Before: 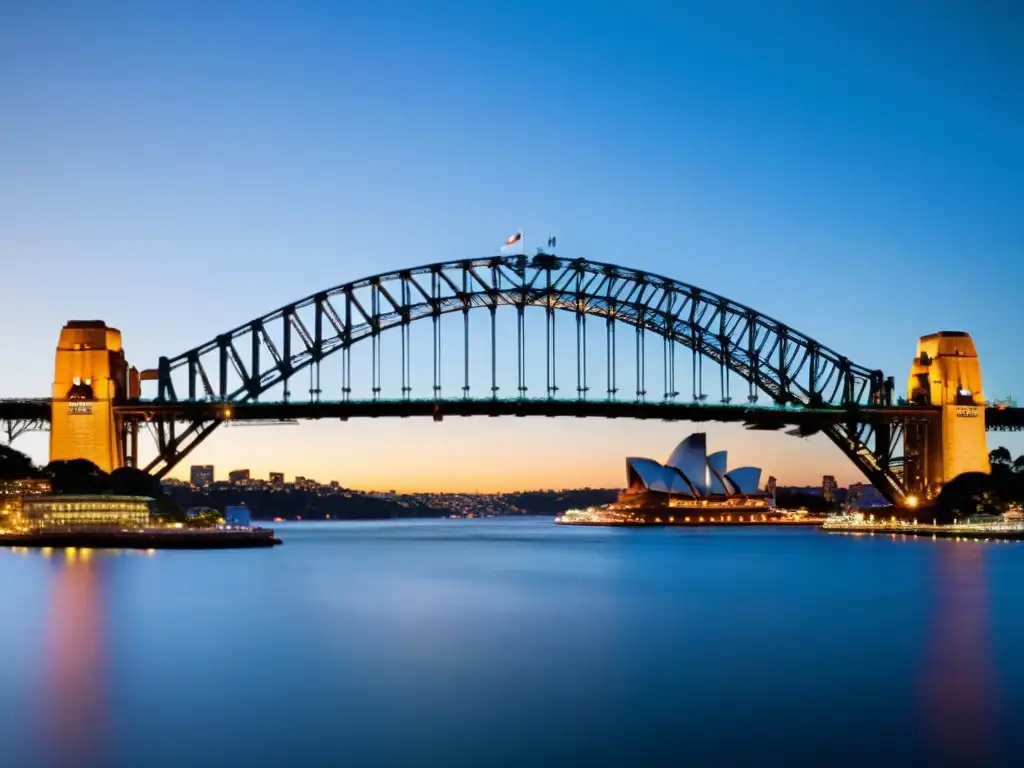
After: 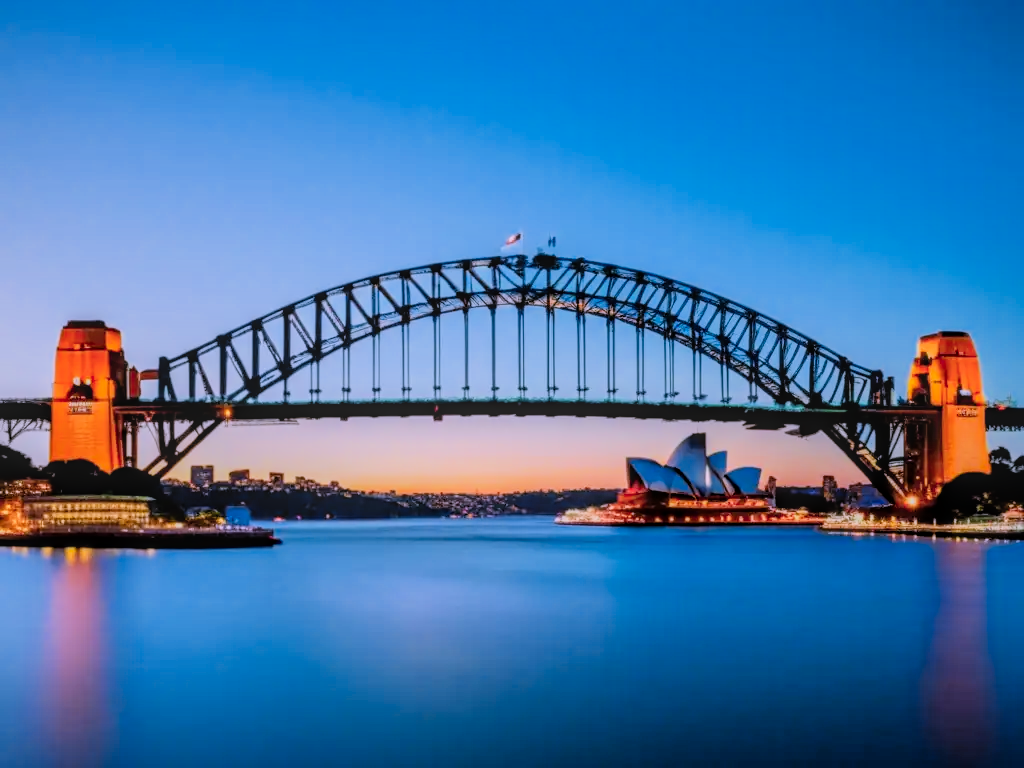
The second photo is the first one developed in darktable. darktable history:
local contrast: highlights 0%, shadows 0%, detail 133%
color zones: curves: ch1 [(0.235, 0.558) (0.75, 0.5)]; ch2 [(0.25, 0.462) (0.749, 0.457)], mix 25.94%
white balance: red 1.042, blue 1.17
exposure: exposure 0.2 EV, compensate highlight preservation false
filmic rgb: black relative exposure -7.48 EV, white relative exposure 4.83 EV, hardness 3.4, color science v6 (2022)
